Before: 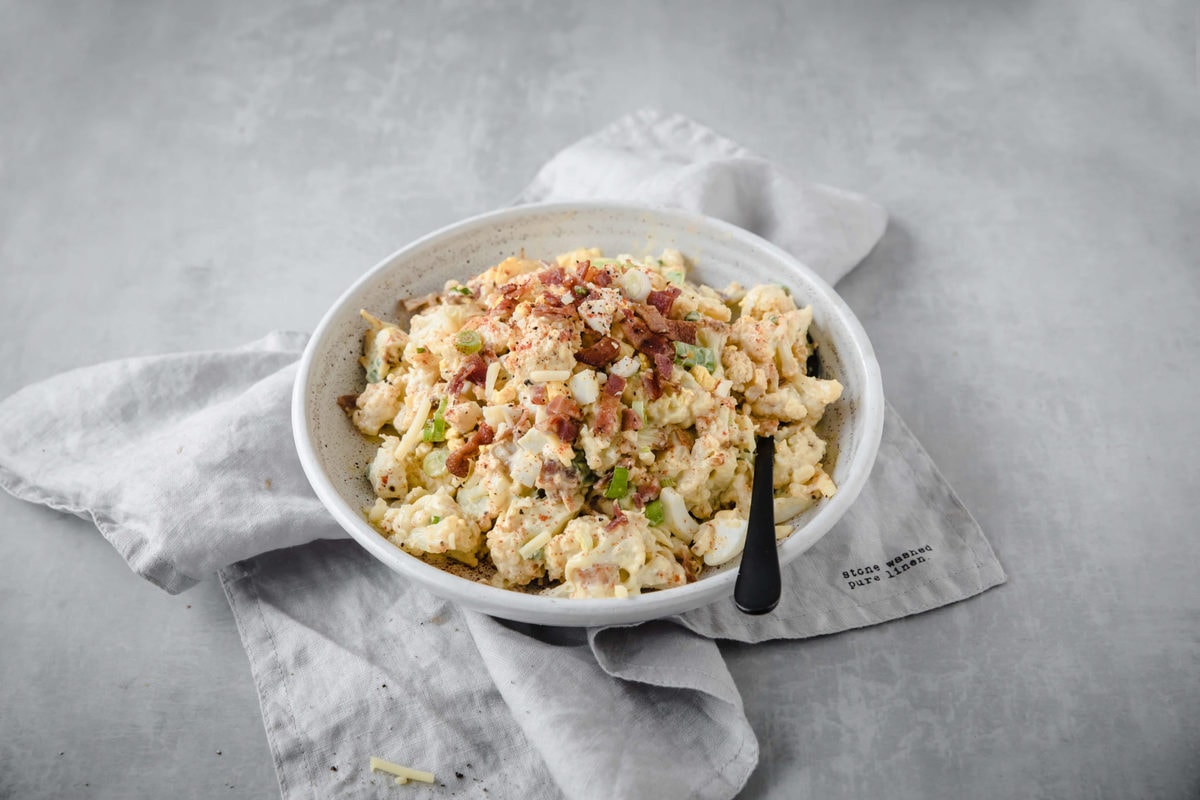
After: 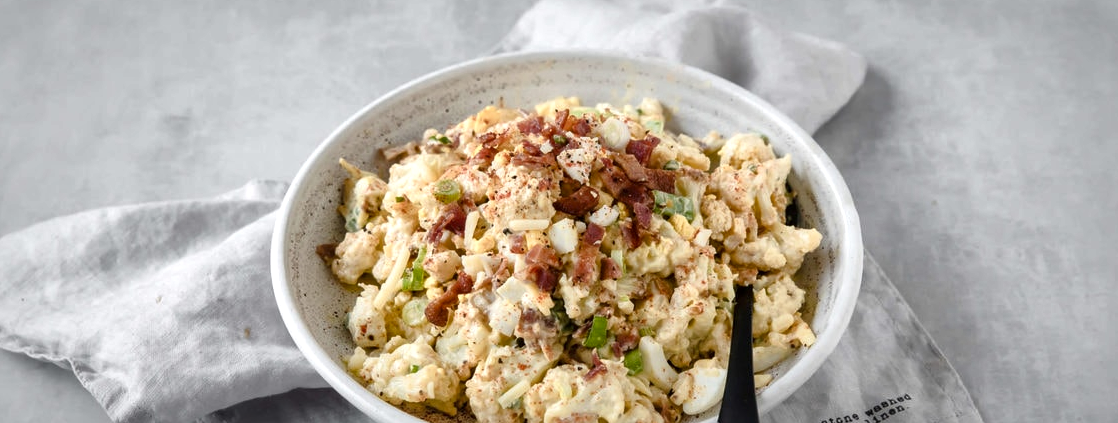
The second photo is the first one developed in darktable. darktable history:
local contrast: mode bilateral grid, contrast 20, coarseness 50, detail 171%, midtone range 0.2
crop: left 1.776%, top 18.917%, right 5.031%, bottom 28.194%
